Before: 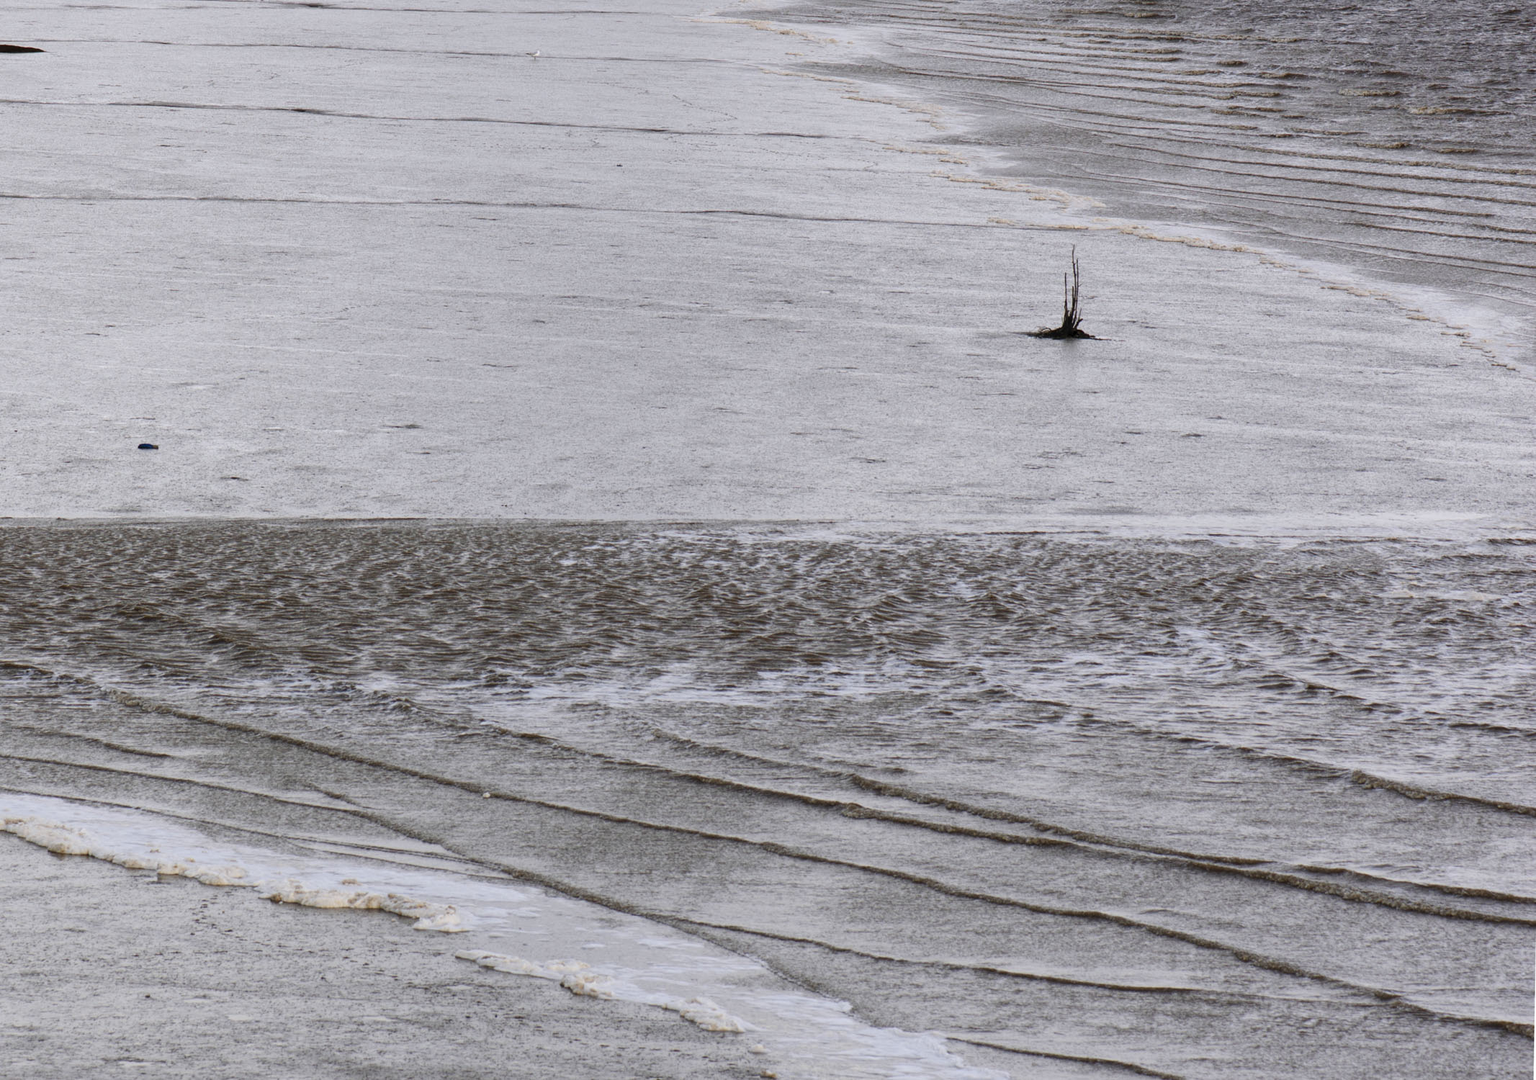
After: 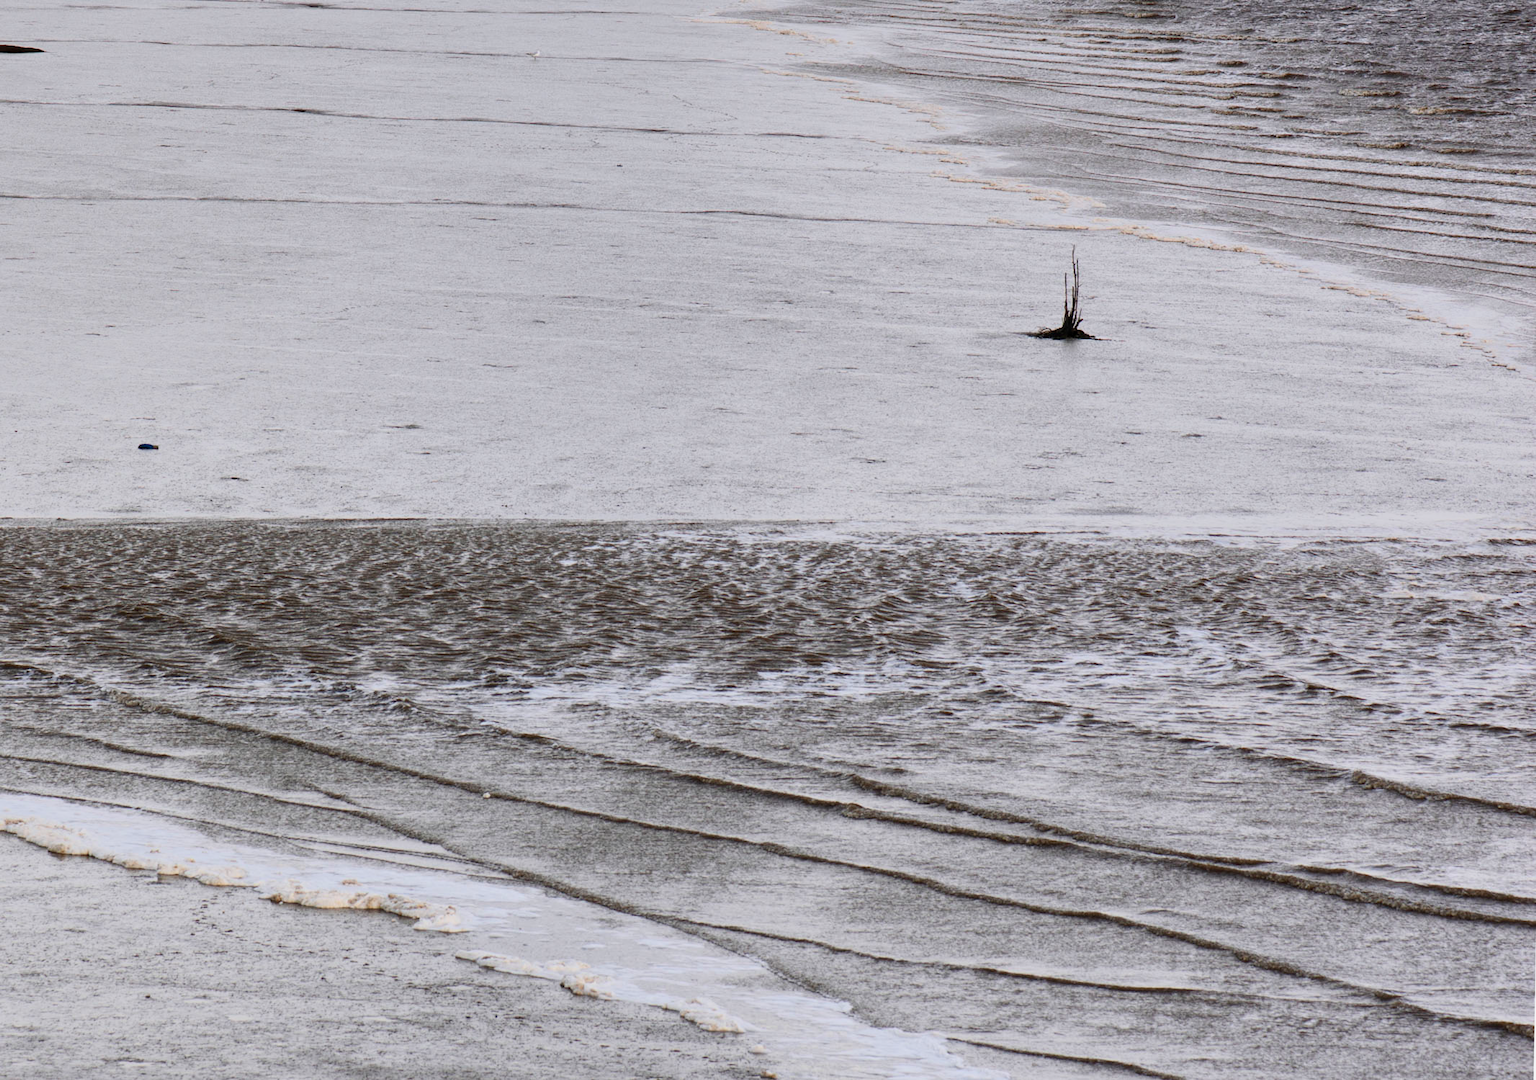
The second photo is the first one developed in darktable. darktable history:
tone equalizer: -7 EV -0.63 EV, -6 EV 1 EV, -5 EV -0.45 EV, -4 EV 0.43 EV, -3 EV 0.41 EV, -2 EV 0.15 EV, -1 EV -0.15 EV, +0 EV -0.39 EV, smoothing diameter 25%, edges refinement/feathering 10, preserve details guided filter
contrast brightness saturation: contrast 0.1, brightness 0.02, saturation 0.02
